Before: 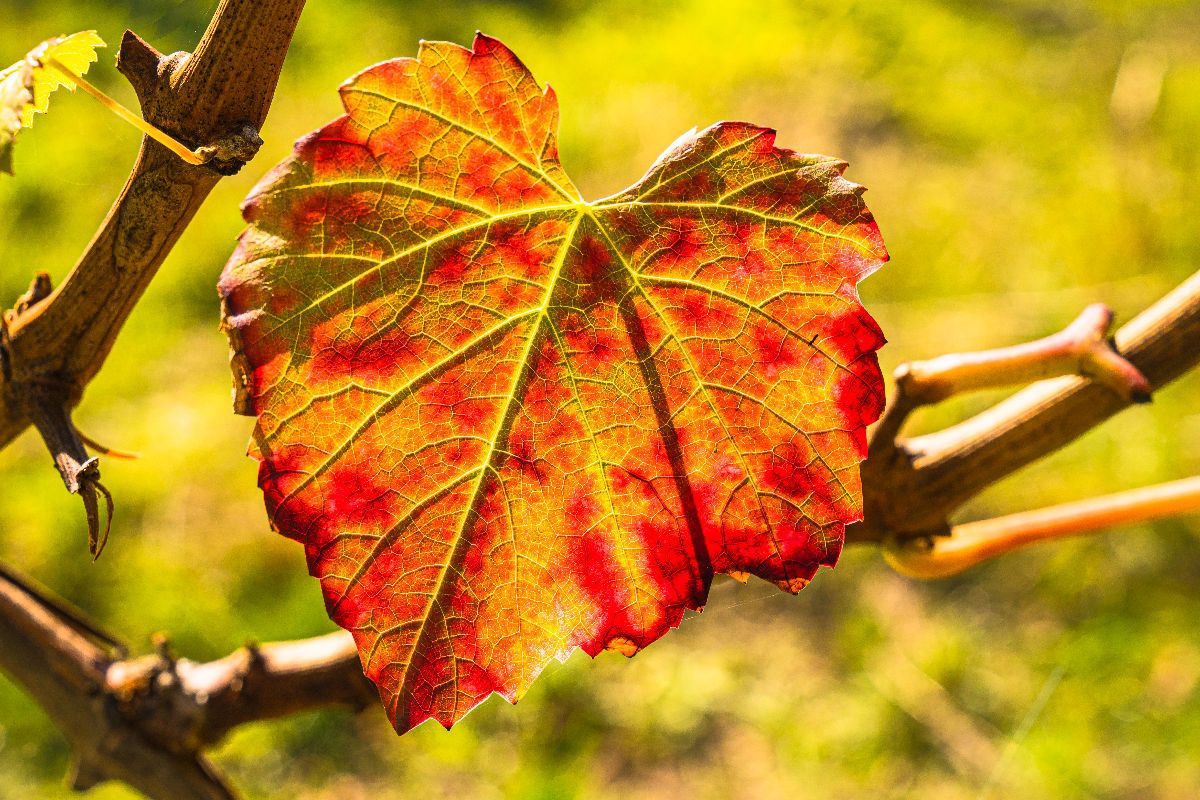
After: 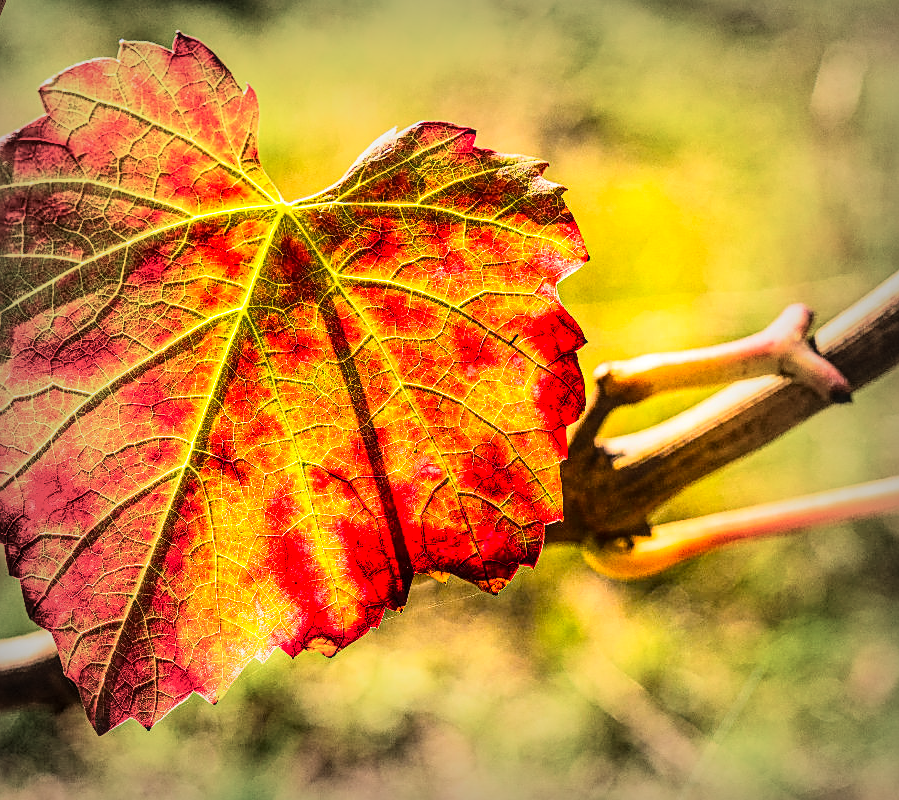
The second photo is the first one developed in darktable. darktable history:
base curve: curves: ch0 [(0, 0) (0.036, 0.025) (0.121, 0.166) (0.206, 0.329) (0.605, 0.79) (1, 1)]
sharpen: amount 0.492
local contrast: on, module defaults
crop and rotate: left 25.001%
vignetting: fall-off start 53.09%, automatic ratio true, width/height ratio 1.316, shape 0.23
contrast brightness saturation: saturation 0.127
